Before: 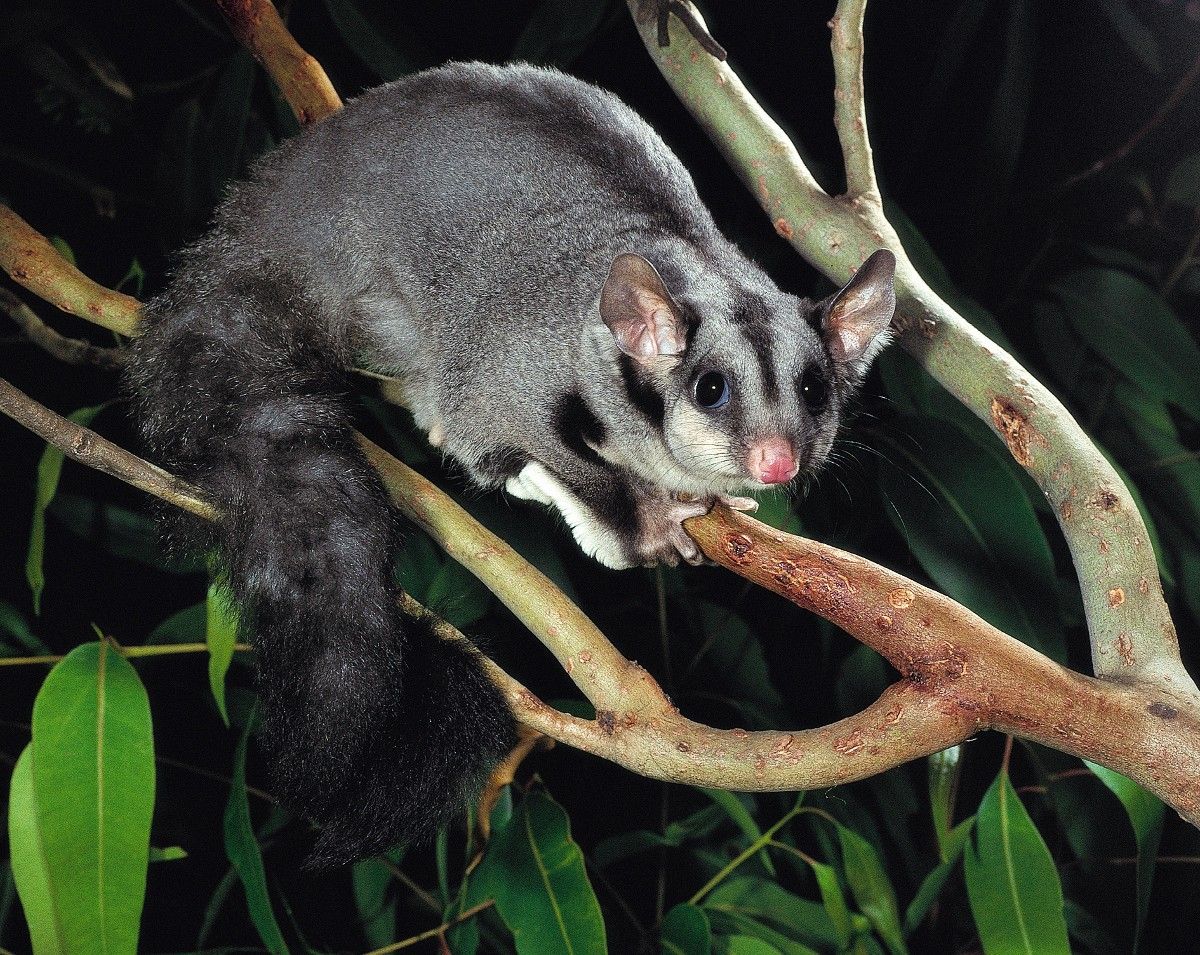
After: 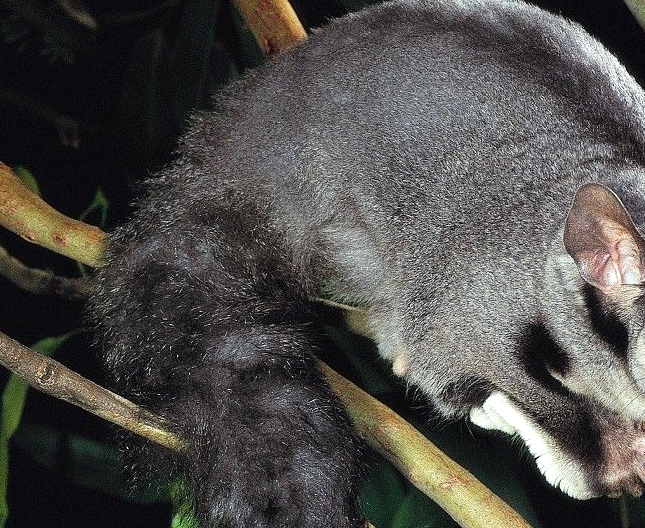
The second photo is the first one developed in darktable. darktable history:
crop and rotate: left 3.066%, top 7.388%, right 43.137%, bottom 37.273%
exposure: exposure 0.206 EV, compensate highlight preservation false
